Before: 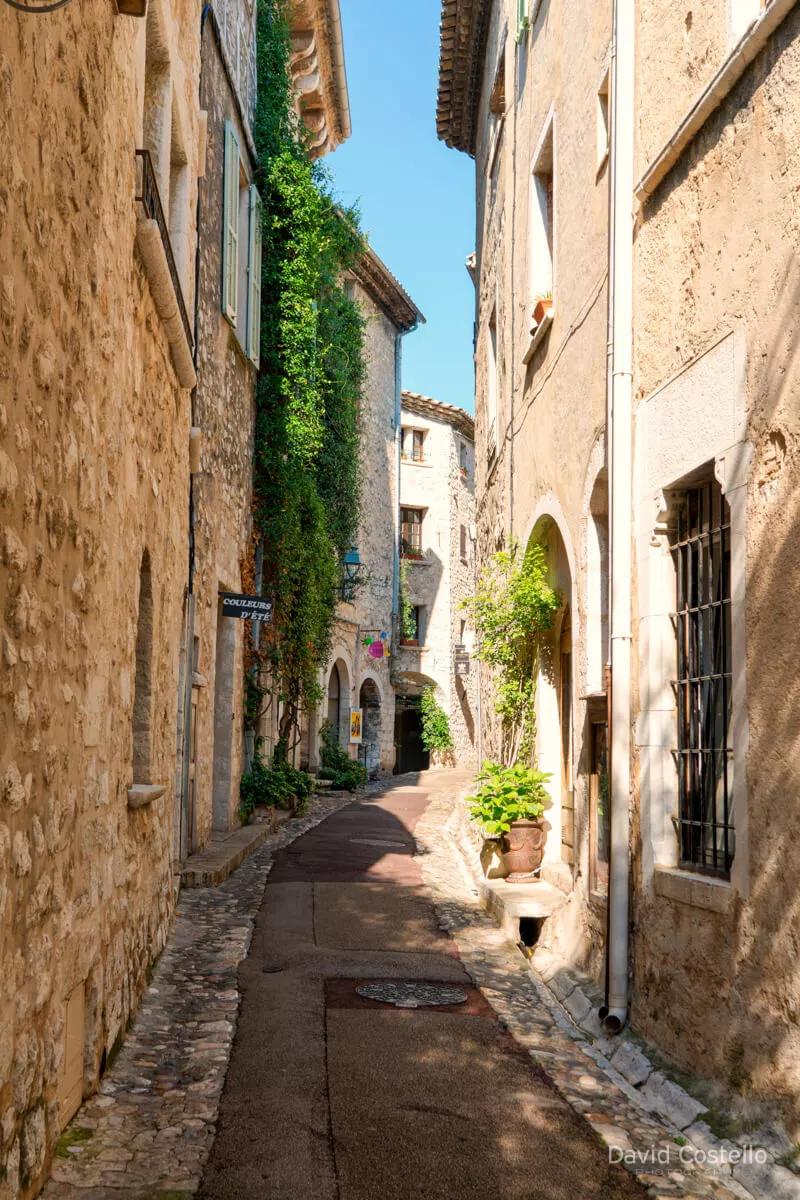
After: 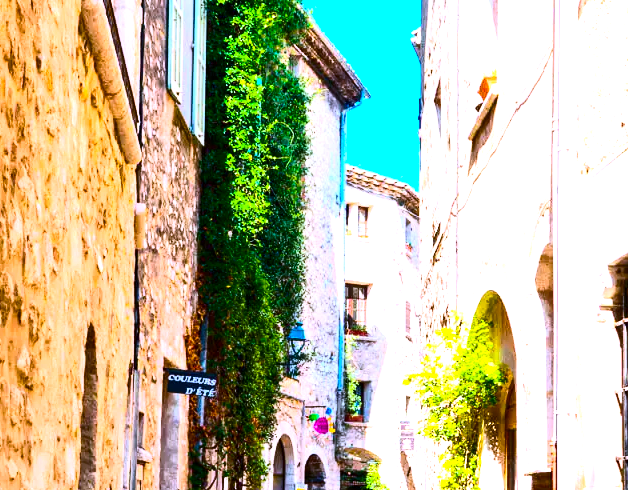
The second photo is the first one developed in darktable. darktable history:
contrast brightness saturation: contrast 0.296
tone equalizer: on, module defaults
color balance rgb: linear chroma grading › global chroma 24.557%, perceptual saturation grading › global saturation 30.042%, perceptual brilliance grading › global brilliance 30.103%, perceptual brilliance grading › highlights 12.045%, perceptual brilliance grading › mid-tones 23.85%, global vibrance 20%
crop: left 6.963%, top 18.732%, right 14.46%, bottom 40.37%
color calibration: illuminant as shot in camera, x 0.377, y 0.393, temperature 4211.98 K
